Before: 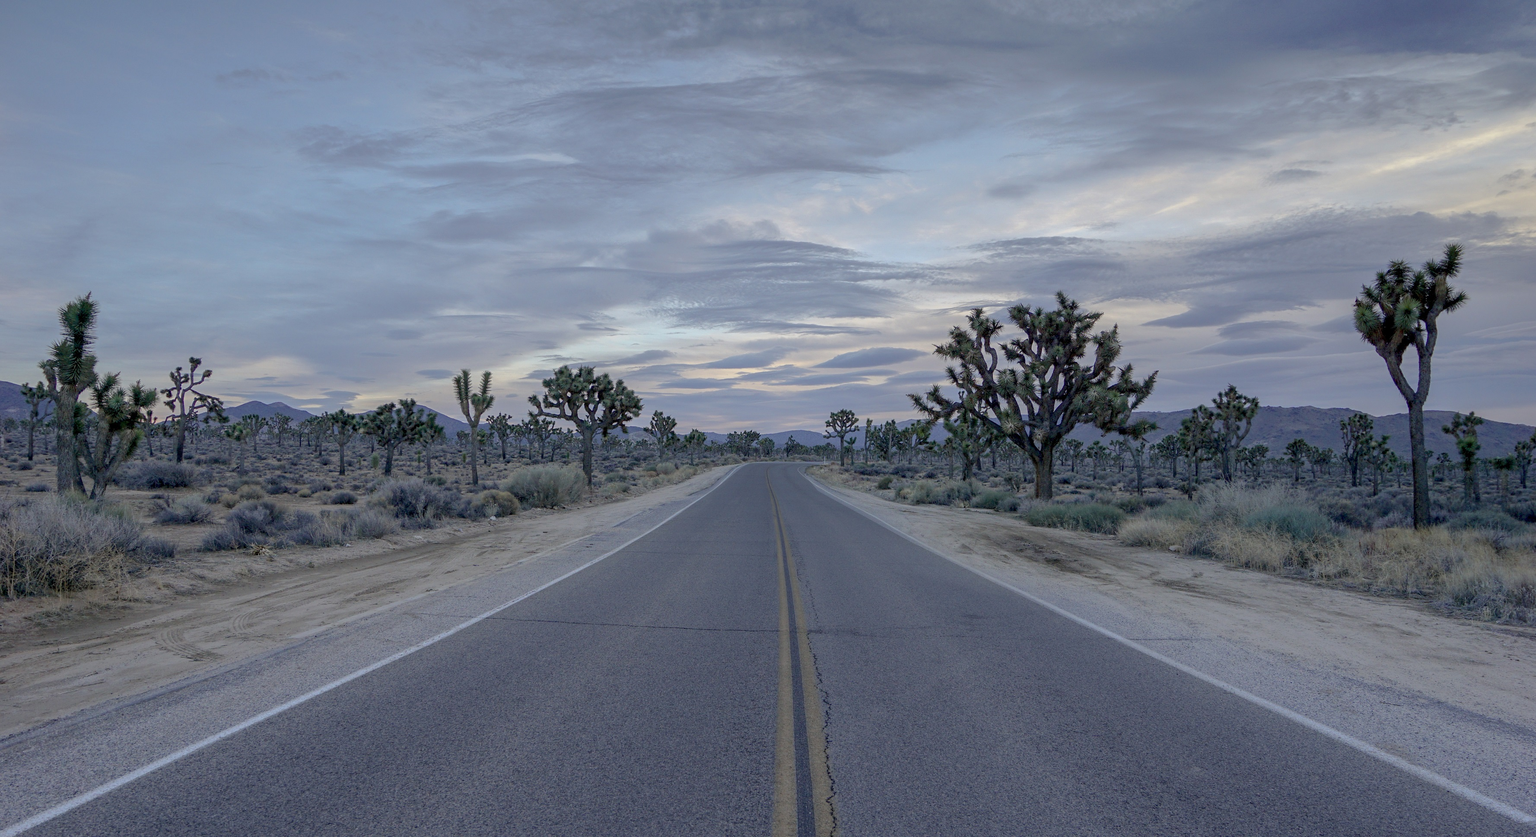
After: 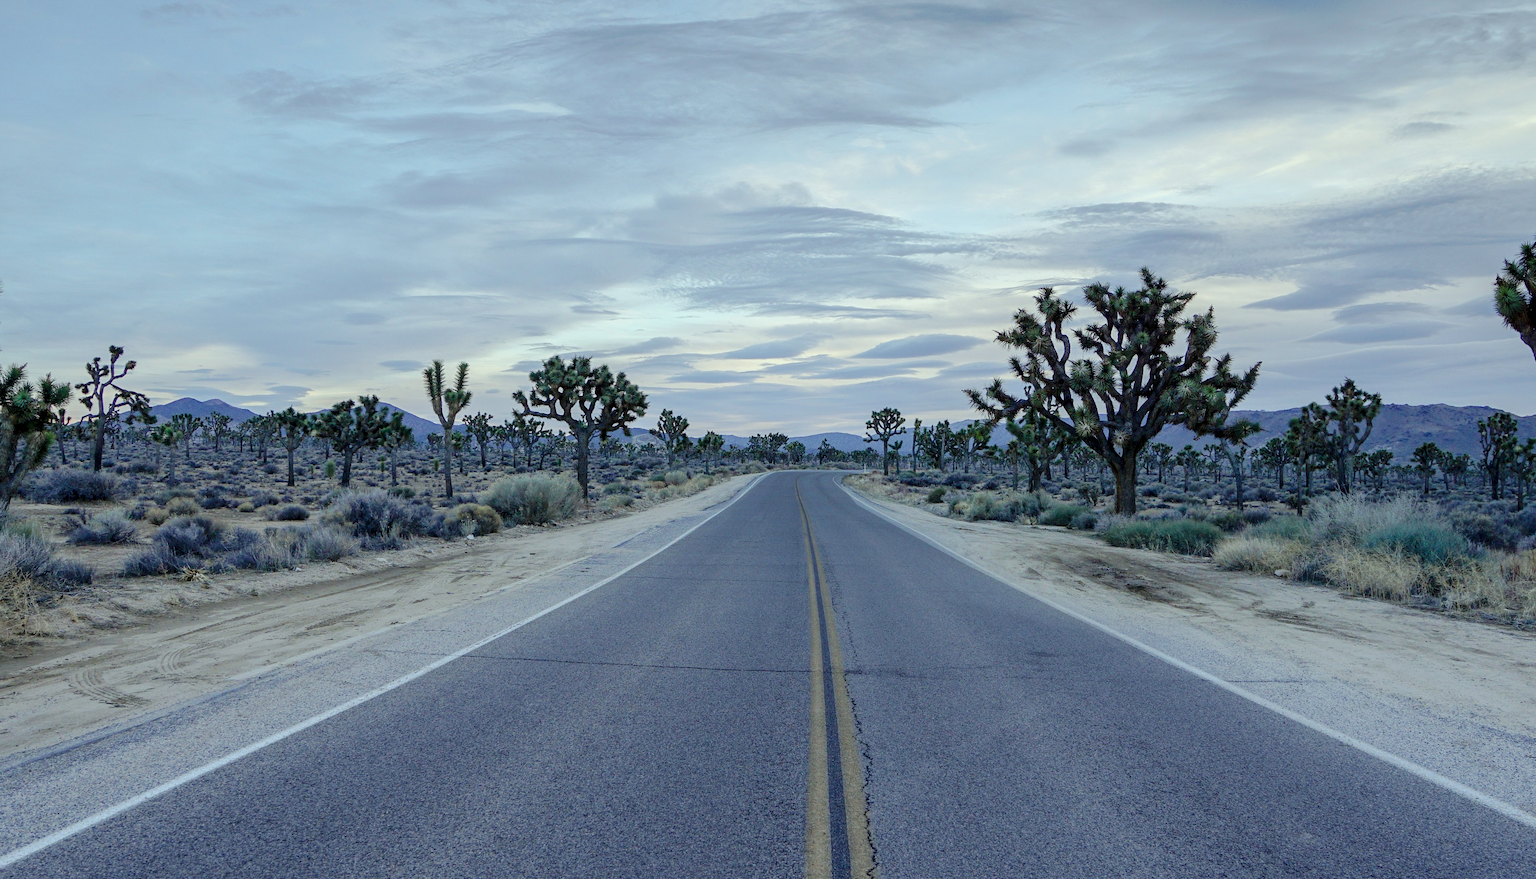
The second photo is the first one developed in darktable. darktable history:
crop: left 6.368%, top 8.018%, right 9.542%, bottom 3.679%
base curve: curves: ch0 [(0, 0) (0.036, 0.025) (0.121, 0.166) (0.206, 0.329) (0.605, 0.79) (1, 1)], preserve colors none
color correction: highlights a* -6.7, highlights b* 0.754
